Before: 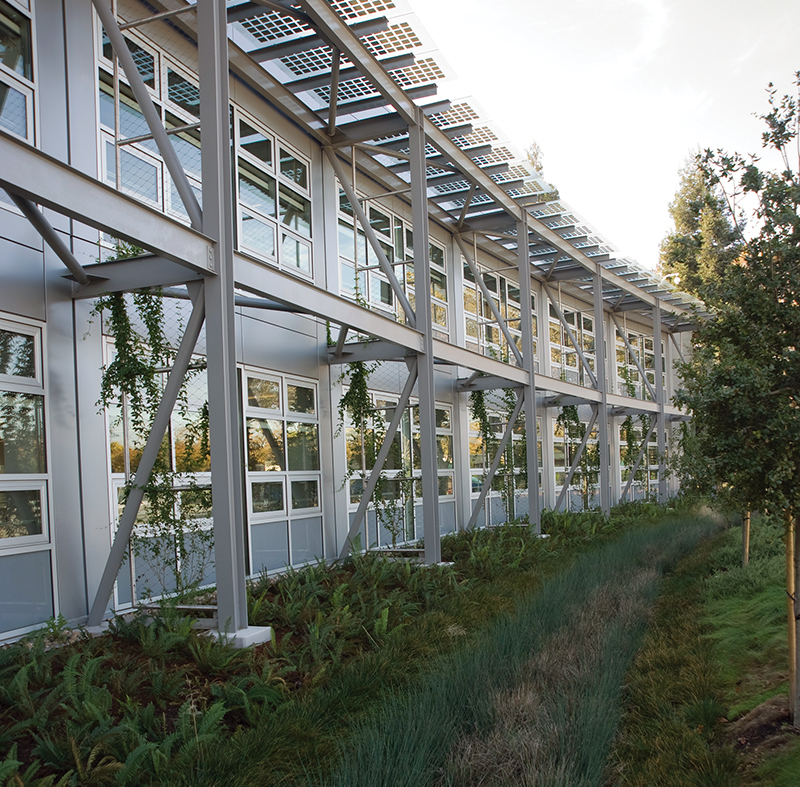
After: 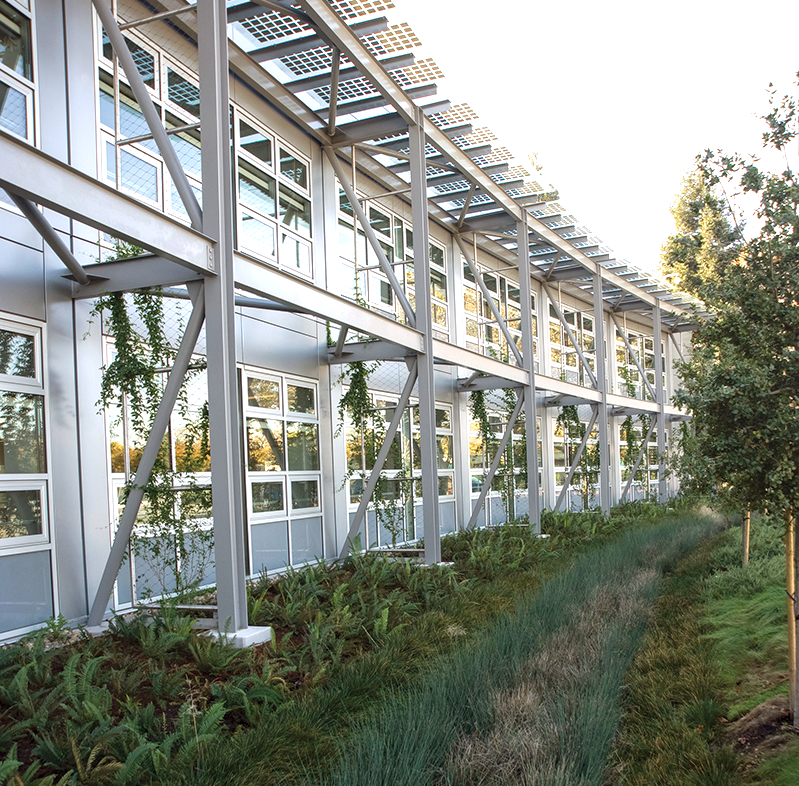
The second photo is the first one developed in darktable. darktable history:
local contrast: on, module defaults
exposure: exposure 0.781 EV, compensate highlight preservation false
